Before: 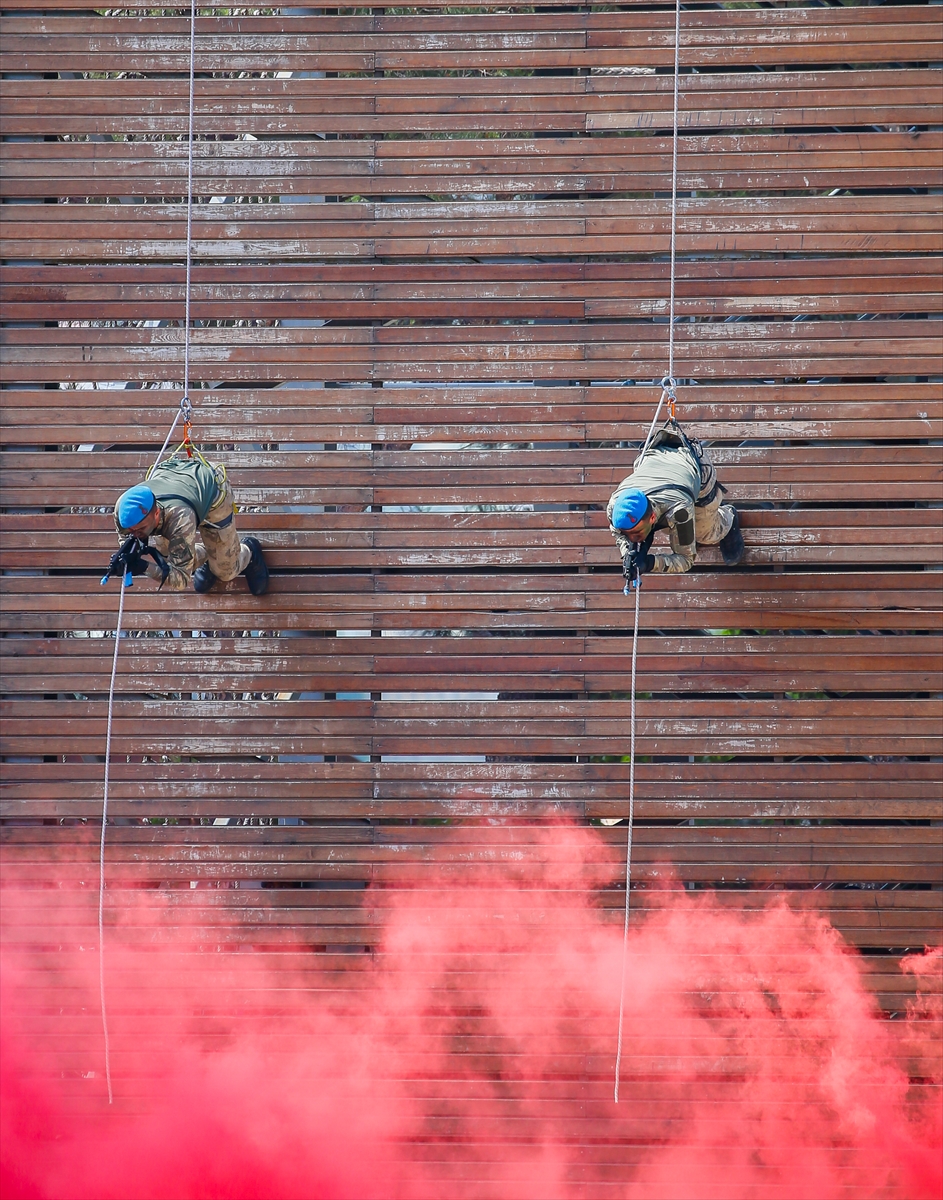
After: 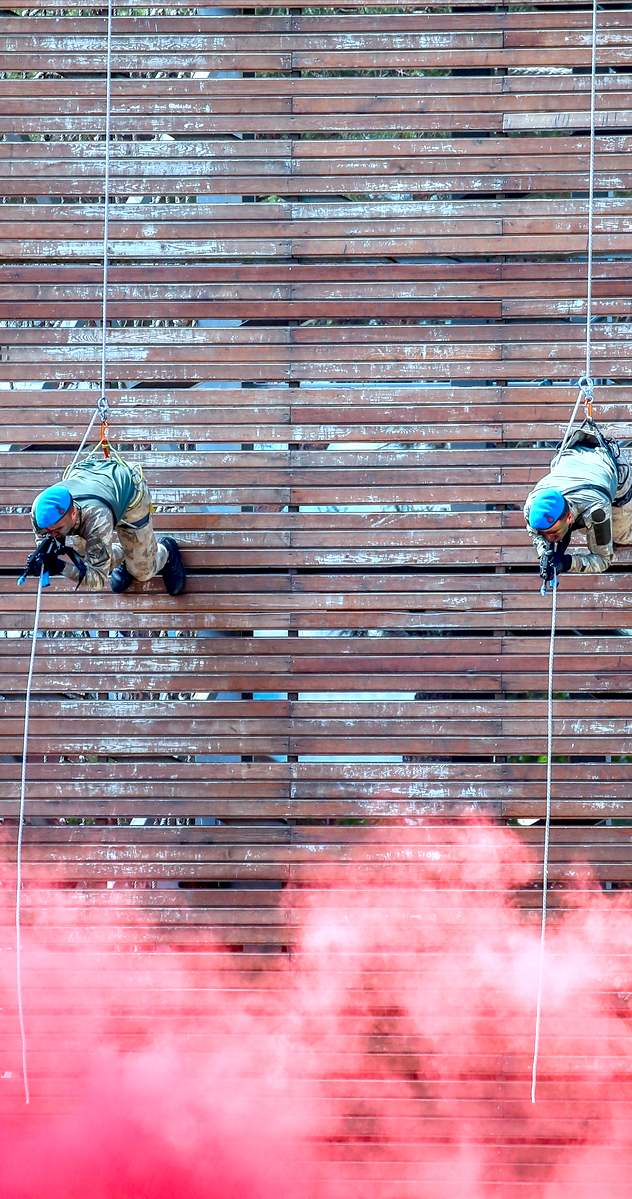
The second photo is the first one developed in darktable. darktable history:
exposure: black level correction 0.011, exposure 0.703 EV, compensate exposure bias true, compensate highlight preservation false
local contrast: detail 130%
color correction: highlights a* -12.03, highlights b* -15.08
crop and rotate: left 8.87%, right 24.044%
